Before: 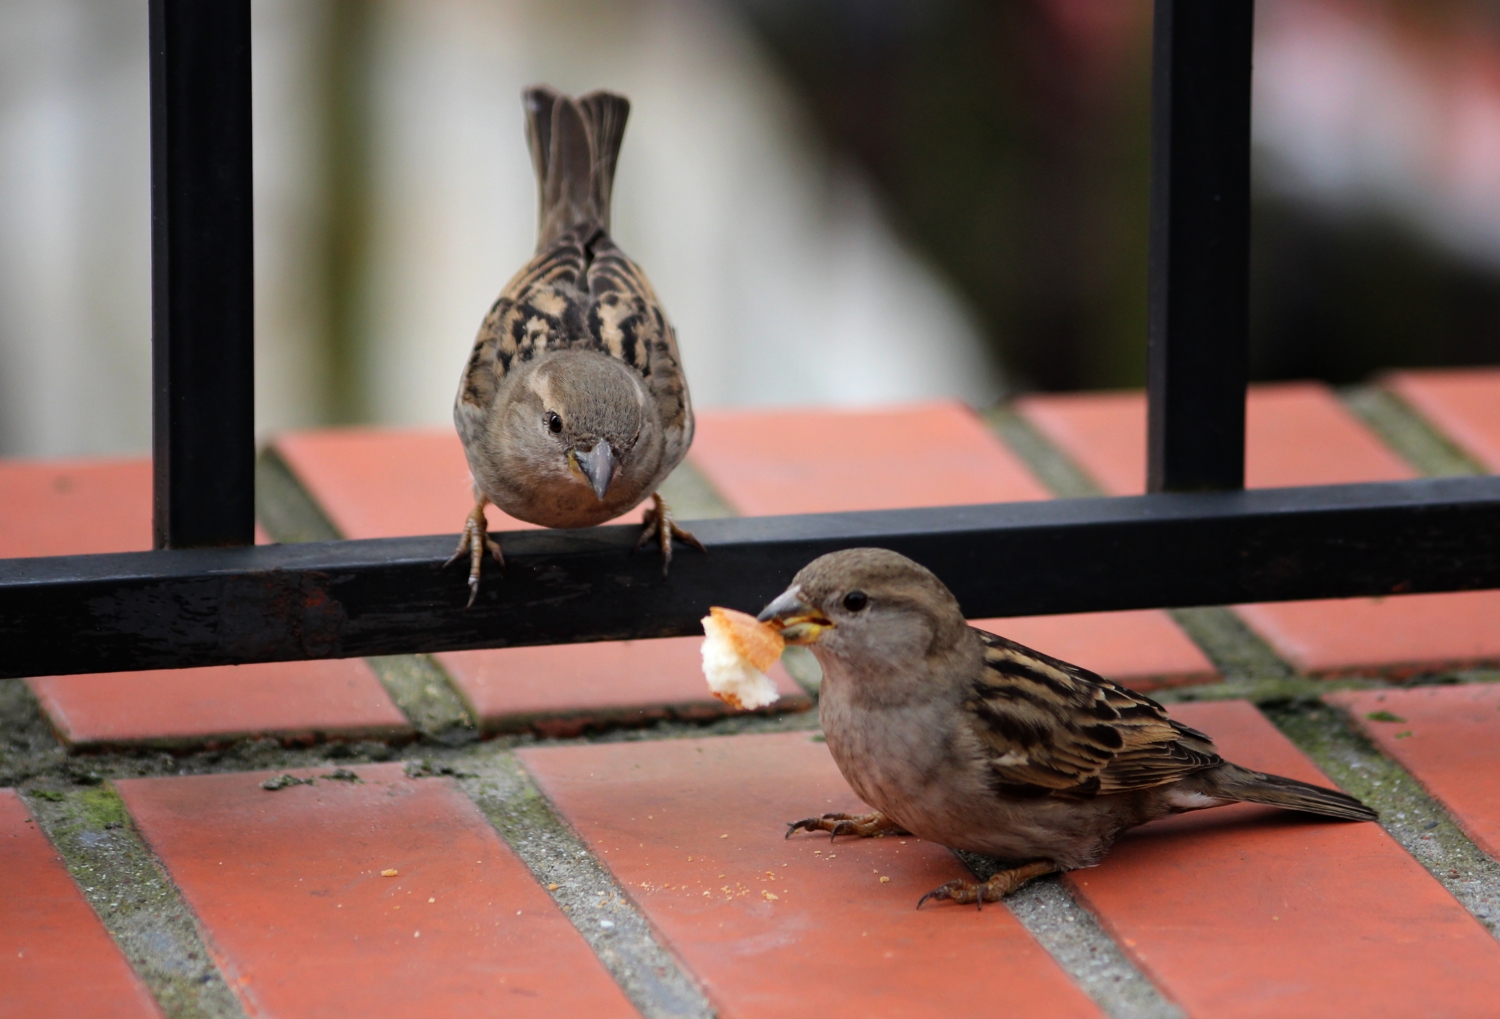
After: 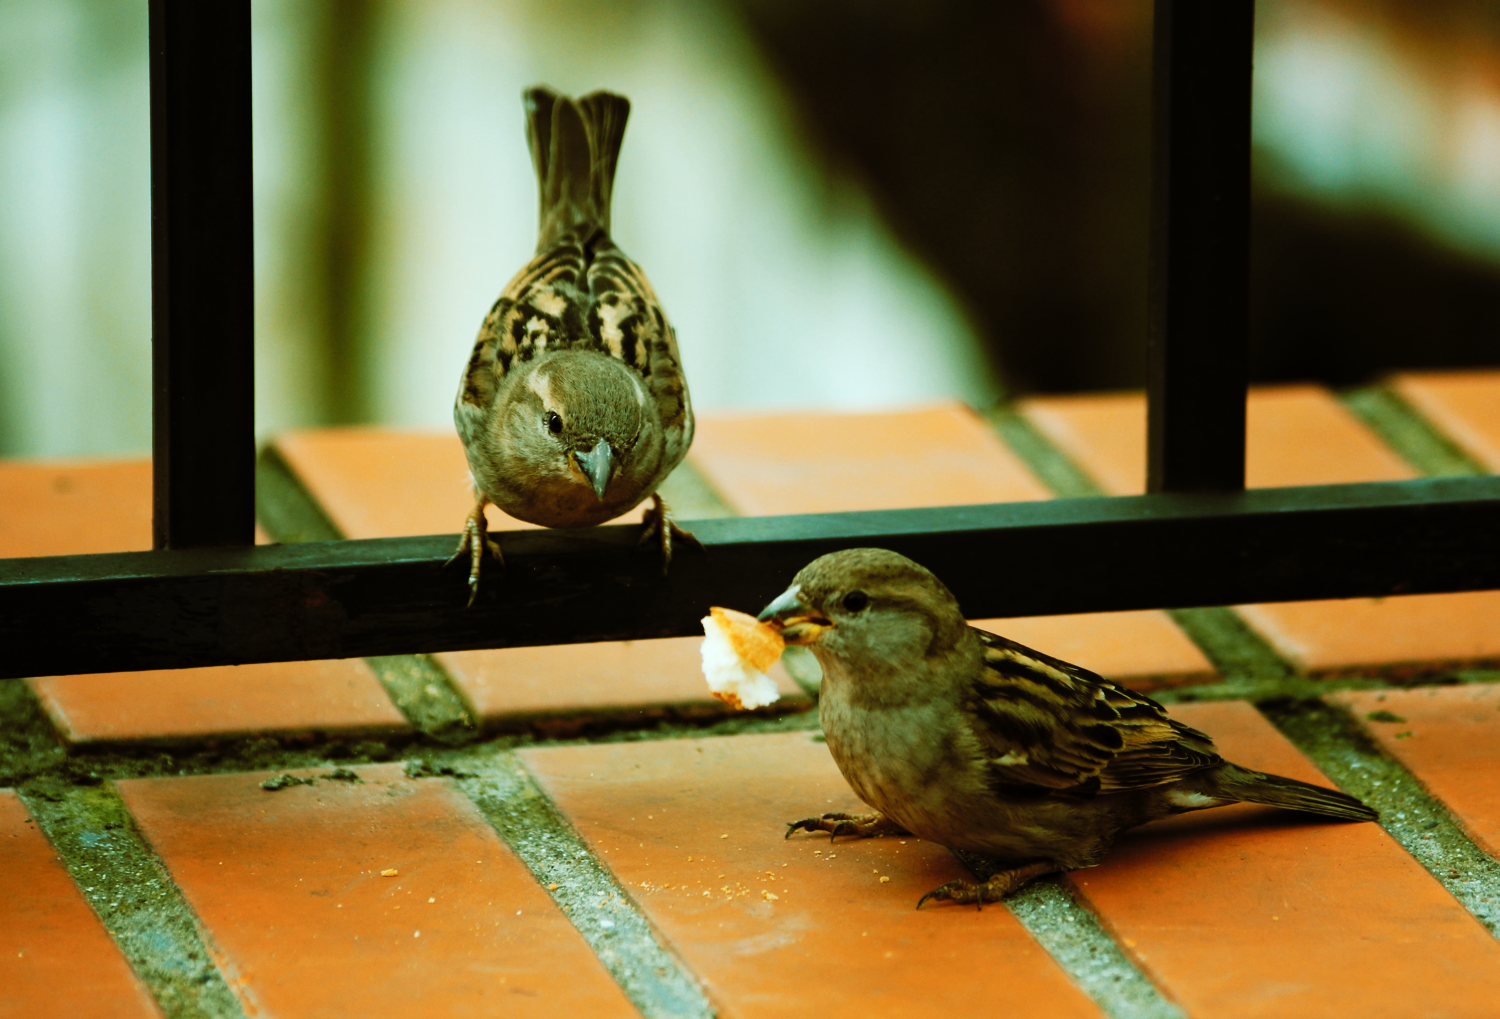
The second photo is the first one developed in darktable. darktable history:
tone curve: curves: ch0 [(0, 0) (0.003, 0.002) (0.011, 0.006) (0.025, 0.014) (0.044, 0.02) (0.069, 0.027) (0.1, 0.036) (0.136, 0.05) (0.177, 0.081) (0.224, 0.118) (0.277, 0.183) (0.335, 0.262) (0.399, 0.351) (0.468, 0.456) (0.543, 0.571) (0.623, 0.692) (0.709, 0.795) (0.801, 0.88) (0.898, 0.948) (1, 1)], preserve colors none
color look up table: target L [92.85, 86.61, 80.66, 81.57, 73.69, 65.98, 65.36, 58.35, 60.01, 52.34, 45.74, 25.23, 200.13, 87.55, 81.68, 70.7, 63.7, 61.36, 57.18, 50.57, 44.71, 45.8, 41.29, 23.03, 9.802, 0, 84.75, 72.16, 69.49, 61.12, 51.97, 54.3, 52.61, 43.09, 30.19, 32.63, 30.89, 20.8, 16.29, 14.42, 7.135, 93.76, 83.87, 82.07, 66.26, 57.71, 50.07, 40.05, 36.16], target a [-20.14, -5.89, -20.77, -51.76, -46.84, -37.24, -11.91, -38.18, -2.131, -32.99, -20.99, -13.47, 0, -4.66, 5.22, 20.46, 23.13, 8.541, 29.36, 43.32, -7.546, 36.54, 12.4, 25.89, 18.24, 0, -8.65, -16.16, 12.81, 35.7, 52.59, 2.284, -3.957, 5.528, 31.1, 32.53, 8.723, 30.02, 1.638, -1.274, 16.58, -19.92, -47.01, -34.92, -26.31, -28.06, -20.63, -24.77, -13.2], target b [13.68, 56.25, 62.75, 12.99, 43.12, 7.292, 30.93, 31.05, 44.9, 36.18, 29.84, 24.03, 0, 32.98, 15.21, 49.23, 50.51, 39.7, 27.44, 43.07, 20.4, 36.82, 33.24, 34.37, 14.16, 0, -2.291, -25.1, -8.346, -20.46, 27.47, -25.51, -42.4, 11.98, -14.72, -60.92, -34.7, 14.43, 18.52, -2.199, -21.42, -4.437, -9.312, -15.13, -25.34, -0.027, -6.109, 15.55, -7.395], num patches 49
